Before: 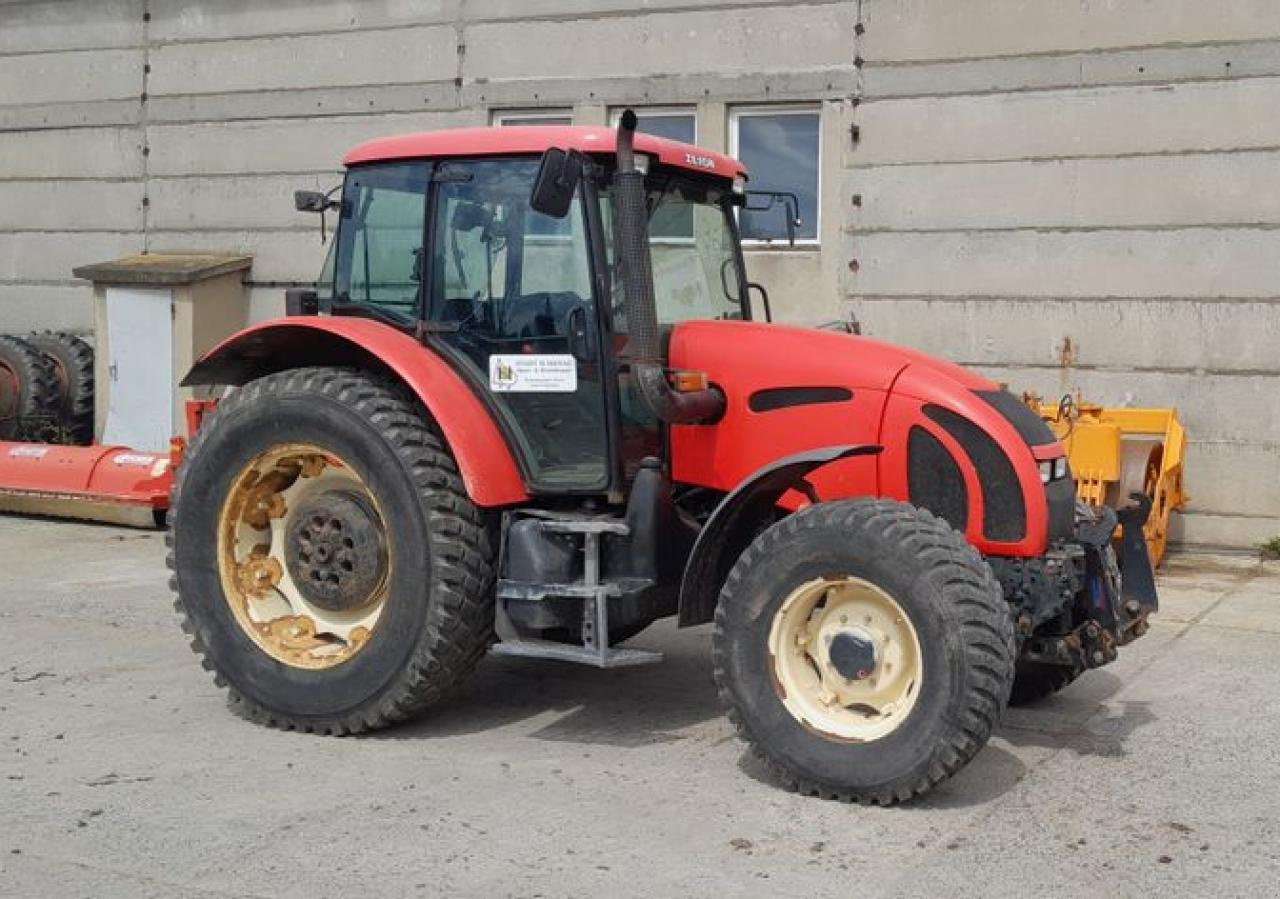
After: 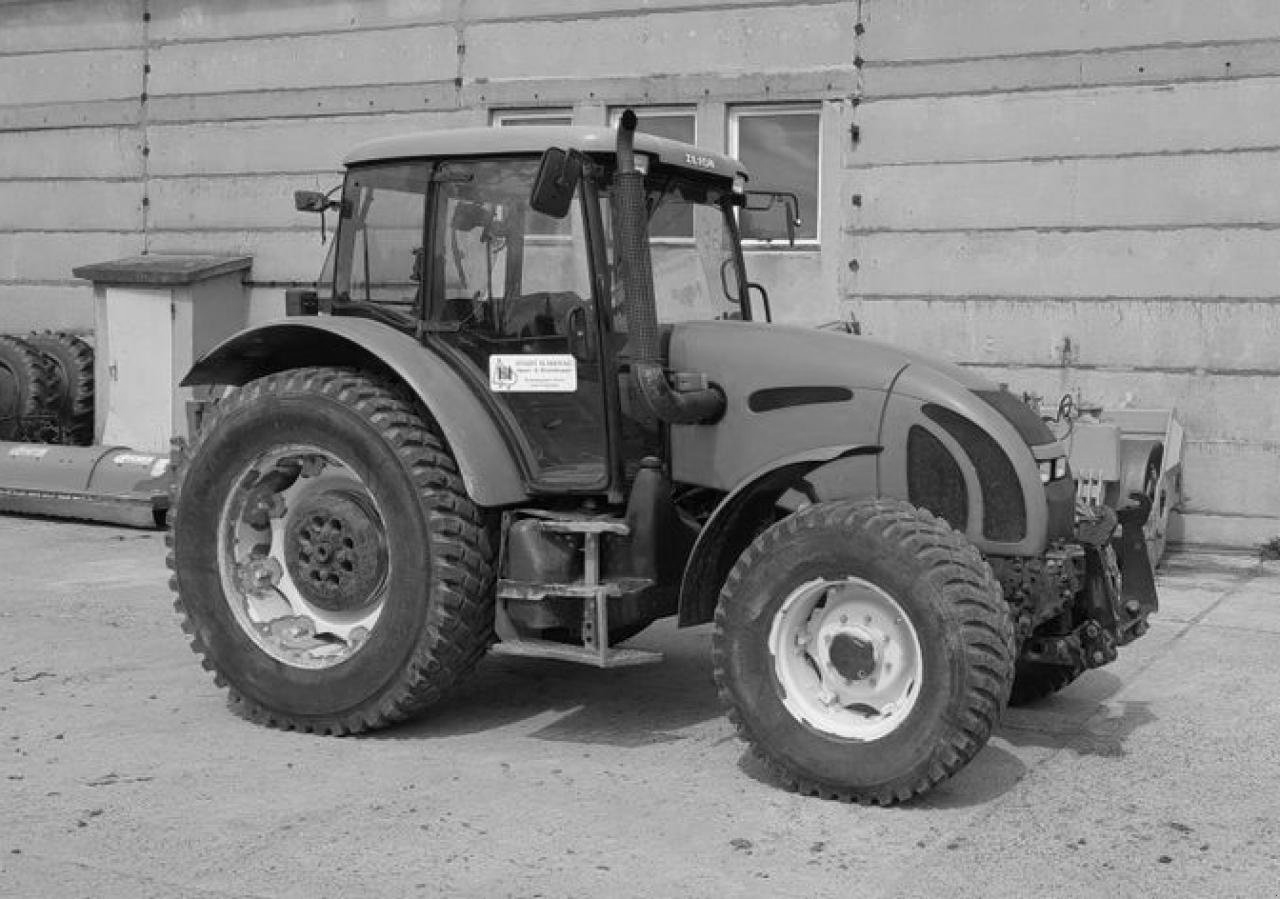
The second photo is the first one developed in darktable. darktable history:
color calibration: output gray [0.28, 0.41, 0.31, 0], illuminant same as pipeline (D50), adaptation none (bypass), x 0.333, y 0.334, temperature 5009.73 K
